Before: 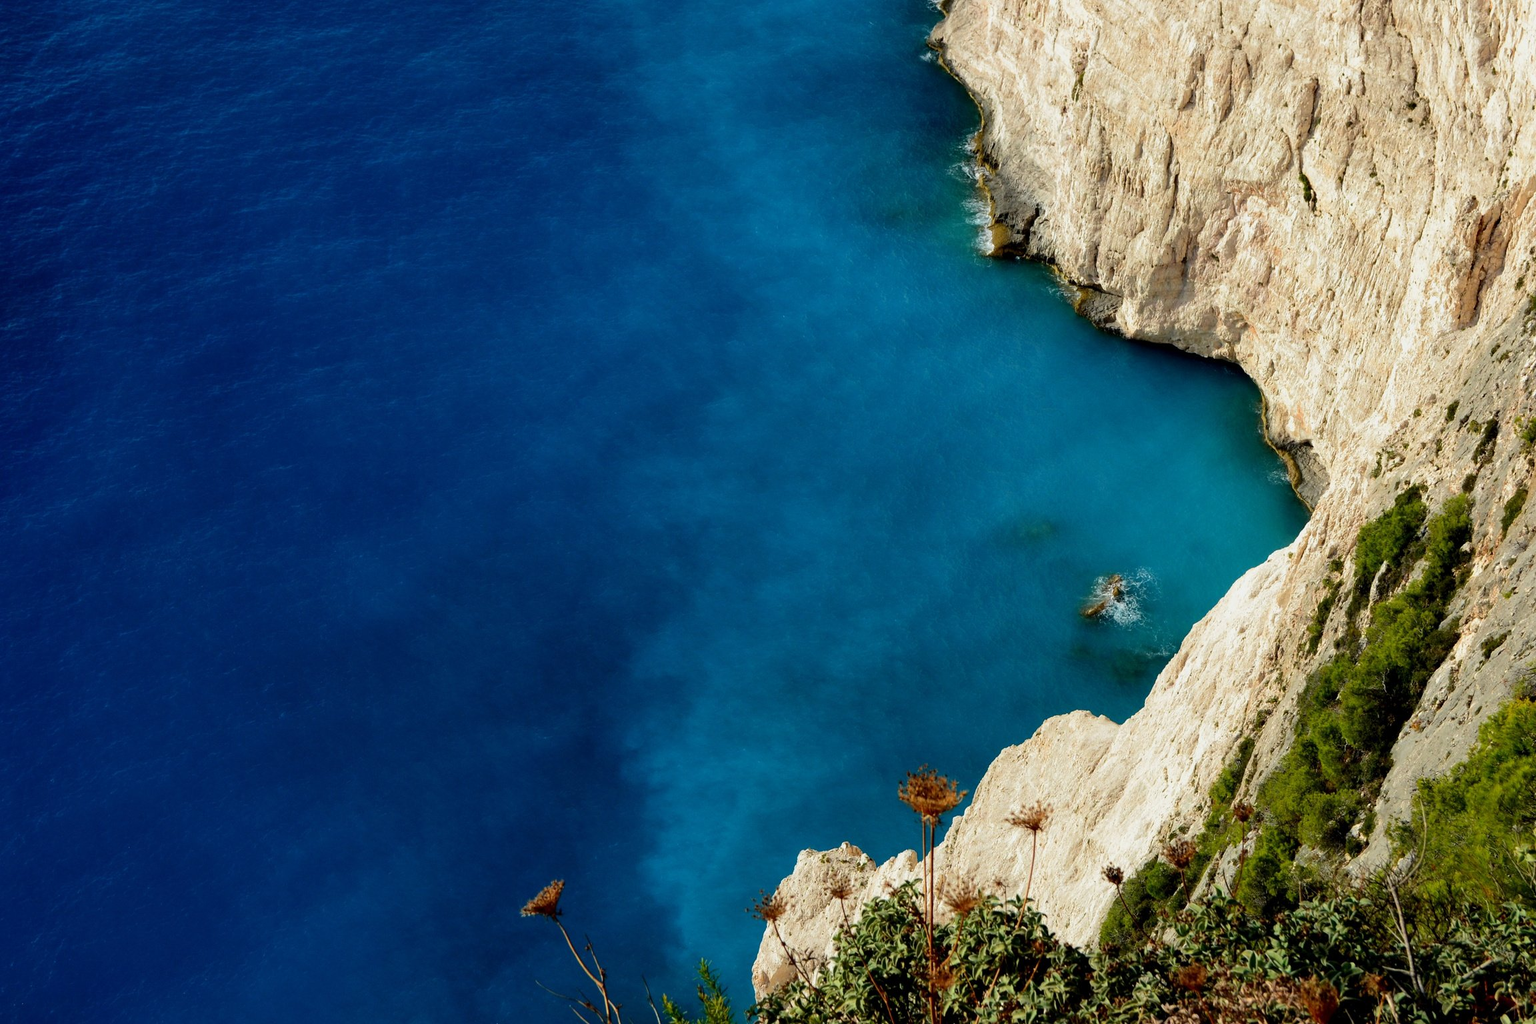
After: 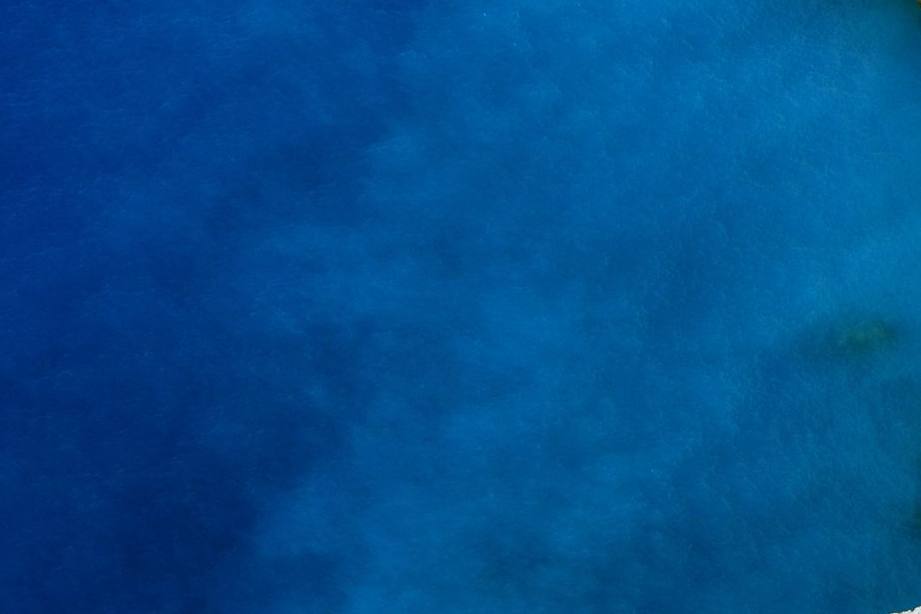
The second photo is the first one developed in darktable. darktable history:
white balance: red 0.948, green 1.02, blue 1.176
crop: left 30%, top 30%, right 30%, bottom 30%
